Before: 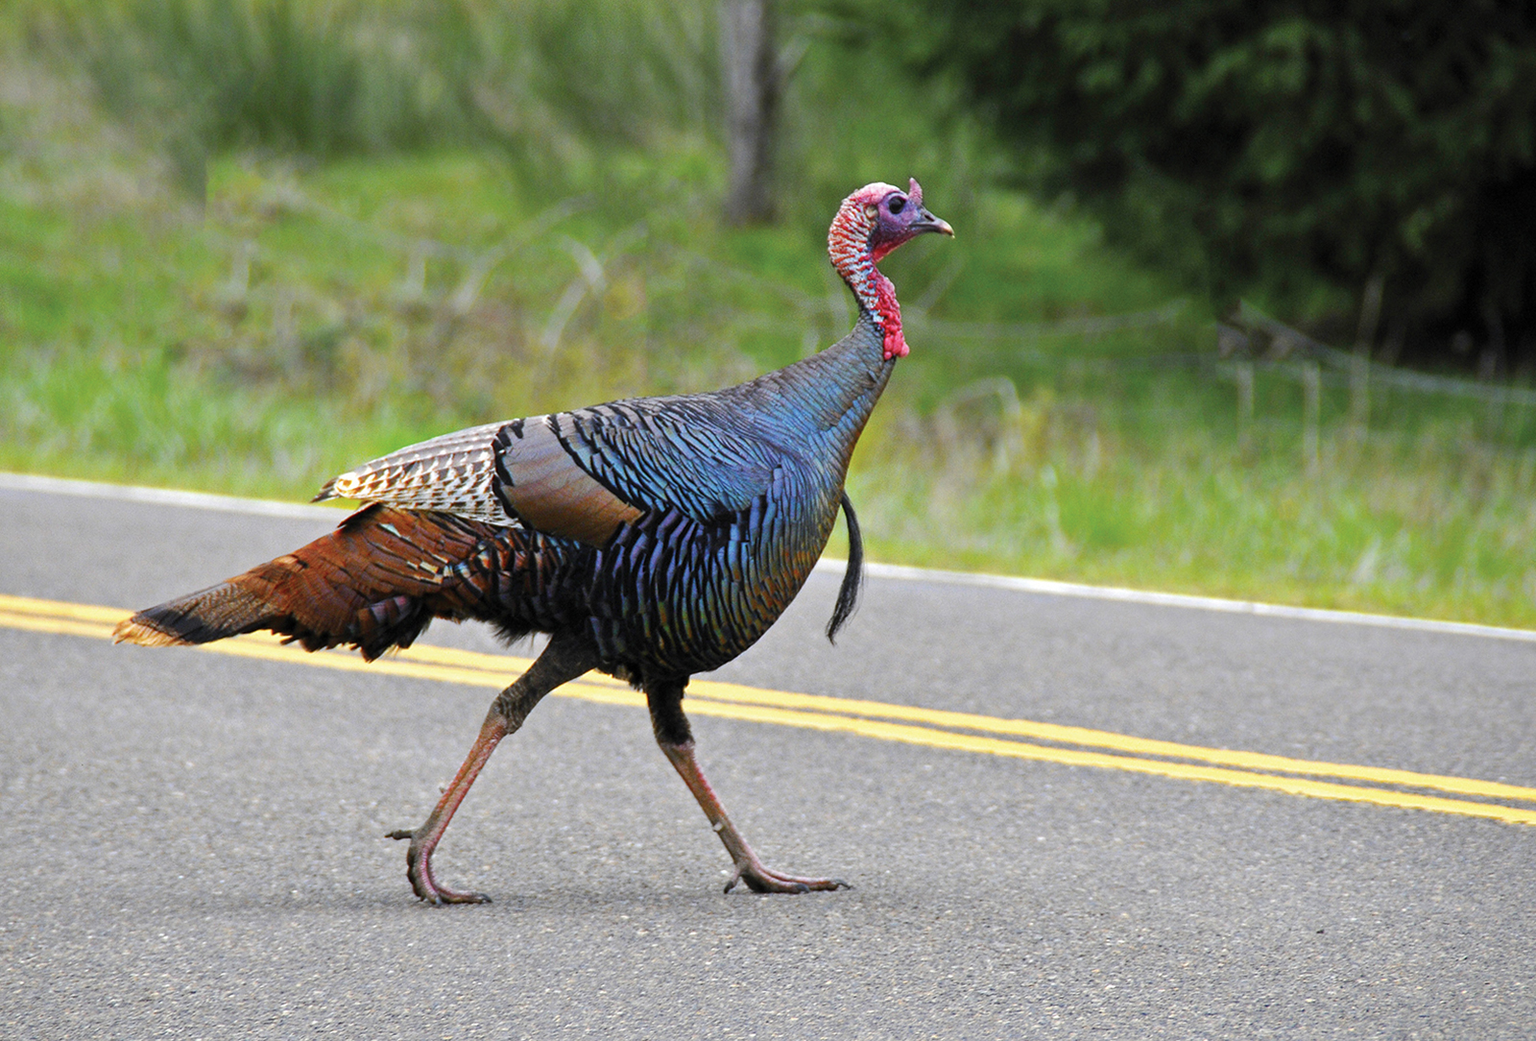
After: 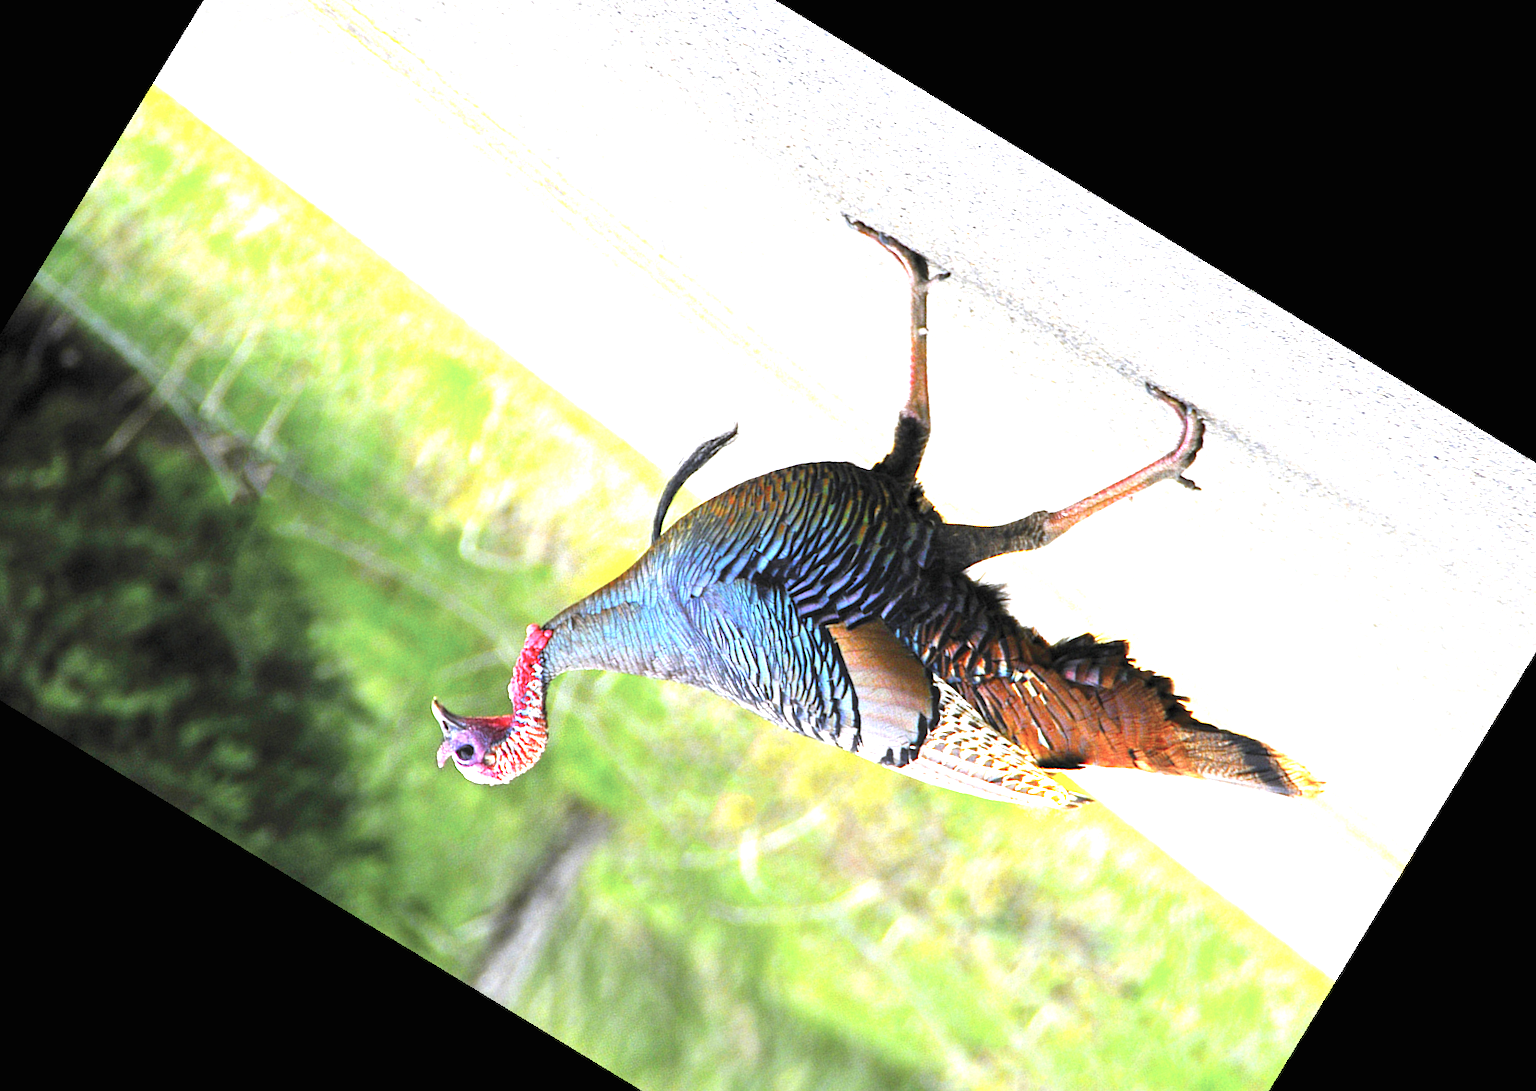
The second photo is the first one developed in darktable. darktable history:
crop and rotate: angle 148.68°, left 9.111%, top 15.603%, right 4.588%, bottom 17.041%
exposure: black level correction 0, exposure 1.675 EV, compensate exposure bias true, compensate highlight preservation false
